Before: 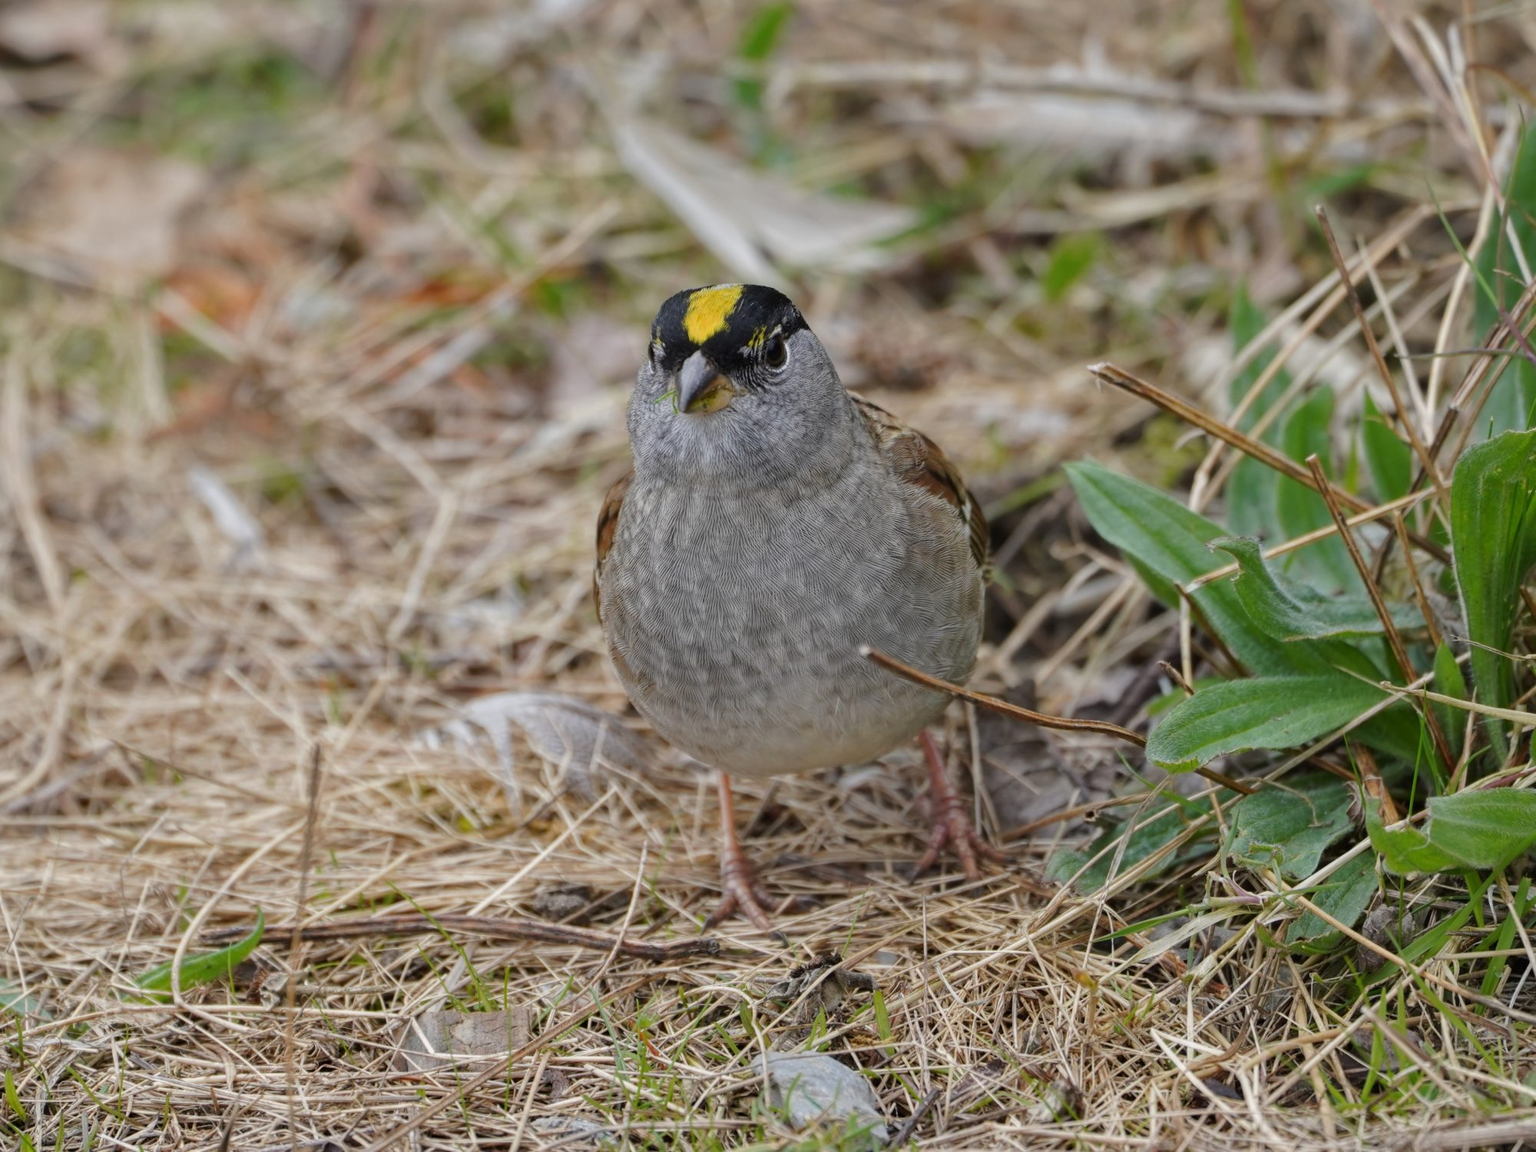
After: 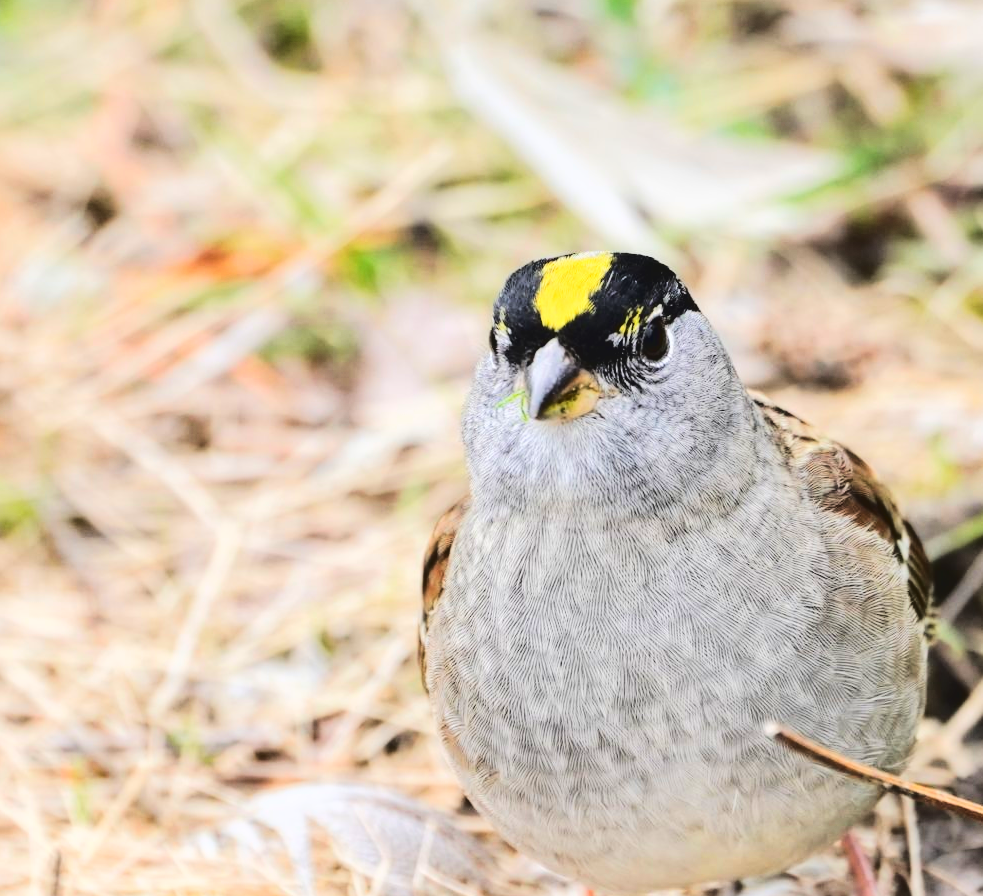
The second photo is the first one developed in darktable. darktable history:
tone curve: curves: ch0 [(0, 0) (0.003, 0.064) (0.011, 0.065) (0.025, 0.061) (0.044, 0.068) (0.069, 0.083) (0.1, 0.102) (0.136, 0.126) (0.177, 0.172) (0.224, 0.225) (0.277, 0.306) (0.335, 0.397) (0.399, 0.483) (0.468, 0.56) (0.543, 0.634) (0.623, 0.708) (0.709, 0.77) (0.801, 0.832) (0.898, 0.899) (1, 1)]
crop: left 17.758%, top 7.879%, right 33.082%, bottom 32.343%
base curve: curves: ch0 [(0, 0) (0.007, 0.004) (0.027, 0.03) (0.046, 0.07) (0.207, 0.54) (0.442, 0.872) (0.673, 0.972) (1, 1)]
